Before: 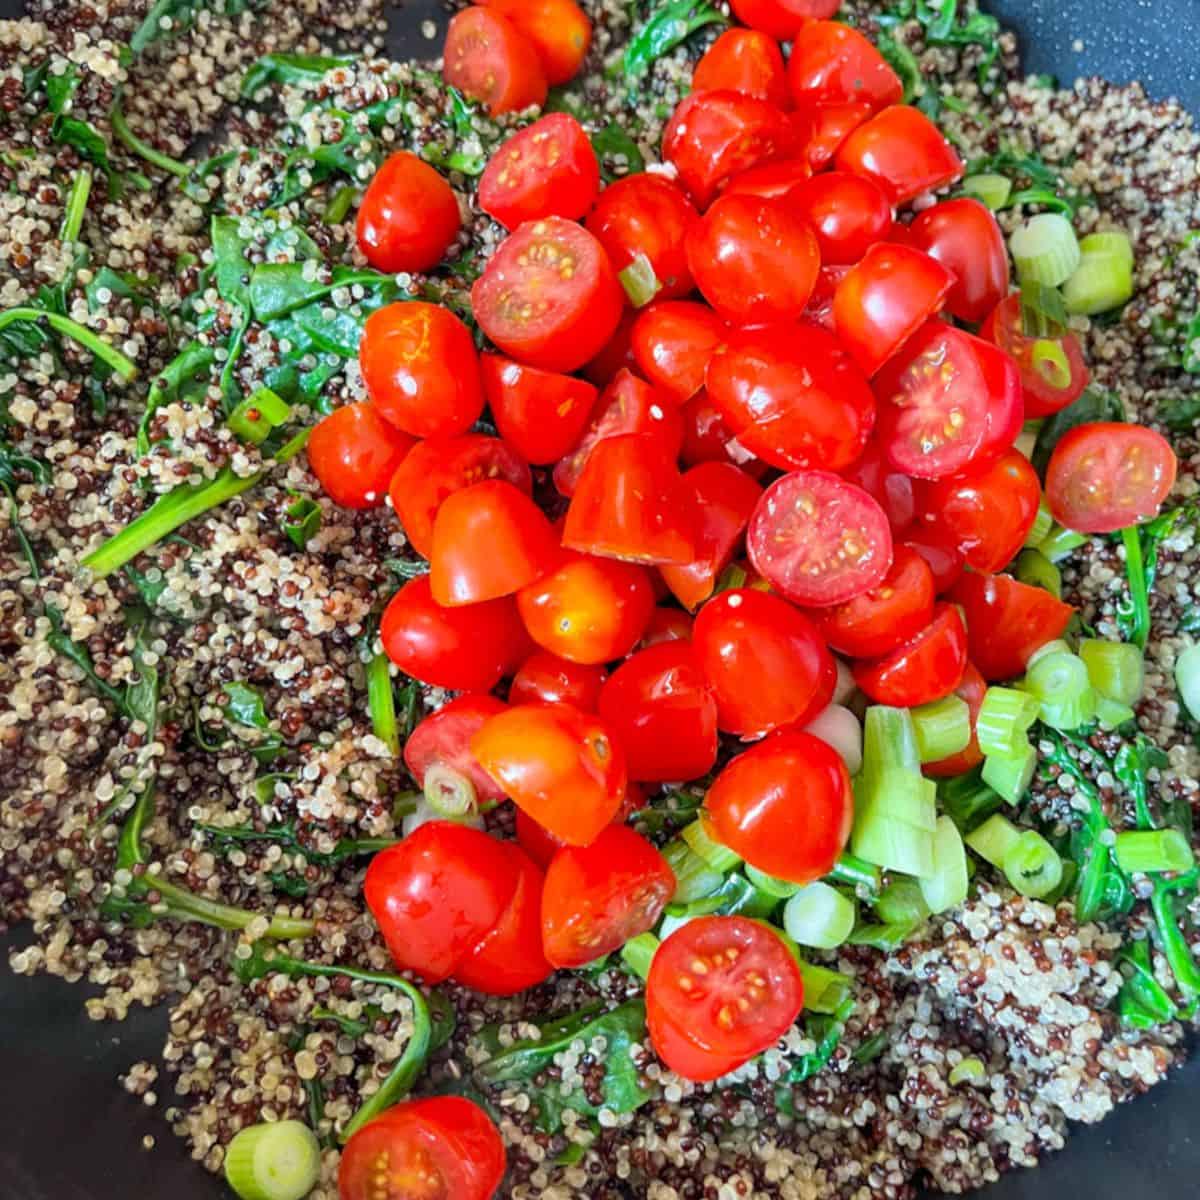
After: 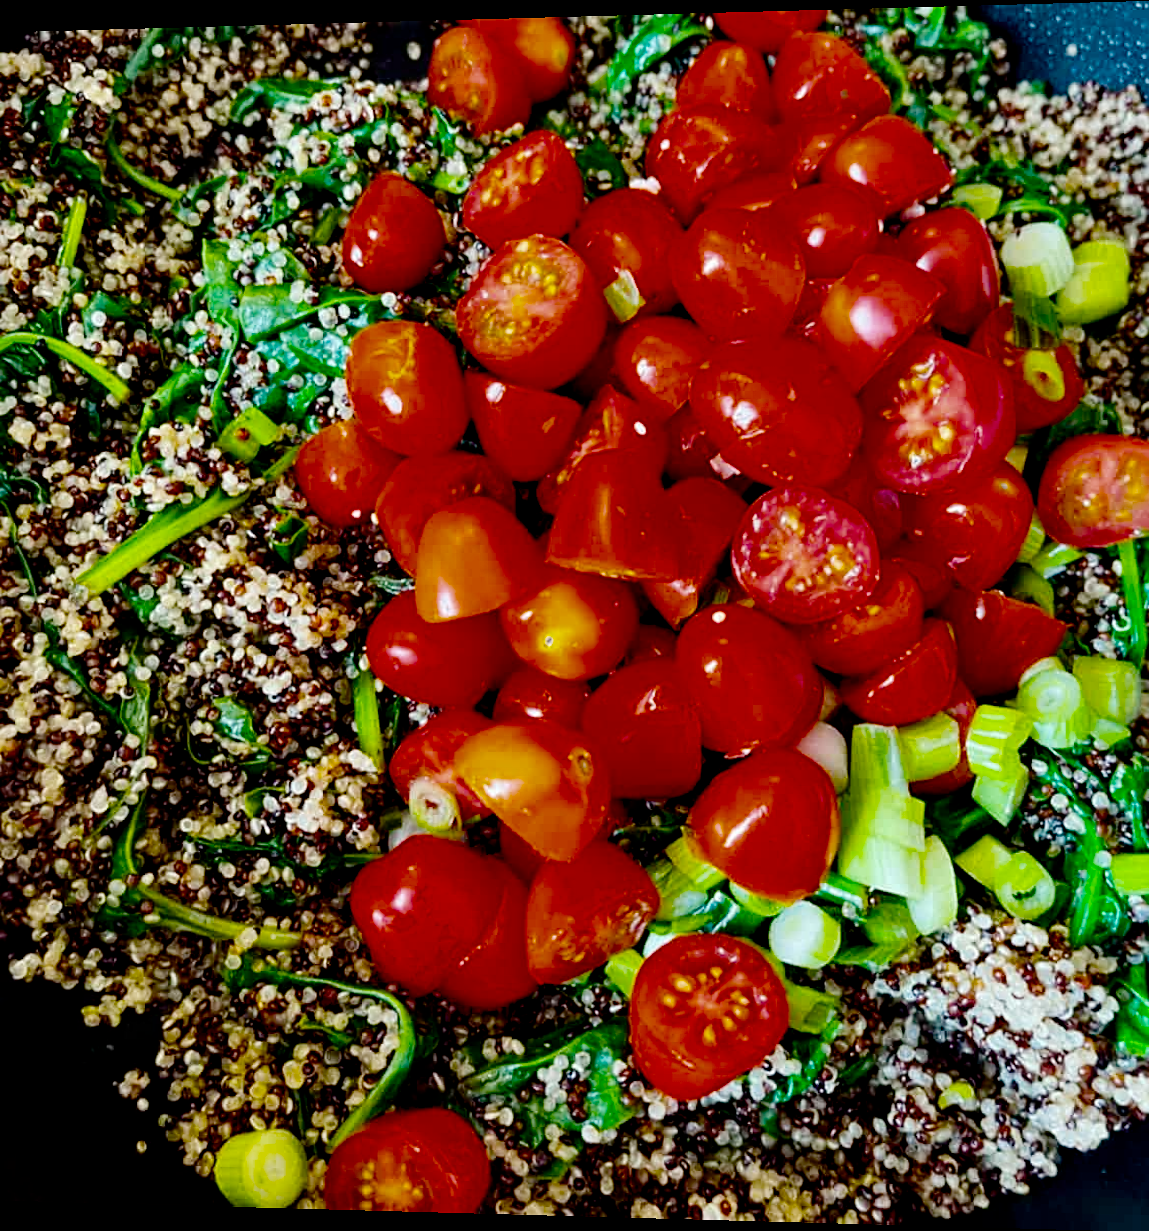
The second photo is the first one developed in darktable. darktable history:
color balance rgb: linear chroma grading › global chroma 15%, perceptual saturation grading › global saturation 30%
crop: right 4.126%, bottom 0.031%
base curve: curves: ch0 [(0, 0) (0.036, 0.01) (0.123, 0.254) (0.258, 0.504) (0.507, 0.748) (1, 1)], preserve colors none
contrast brightness saturation: brightness -0.25, saturation 0.2
levels: mode automatic, black 8.58%, gray 59.42%, levels [0, 0.445, 1]
rotate and perspective: lens shift (horizontal) -0.055, automatic cropping off
sharpen: amount 0.2
